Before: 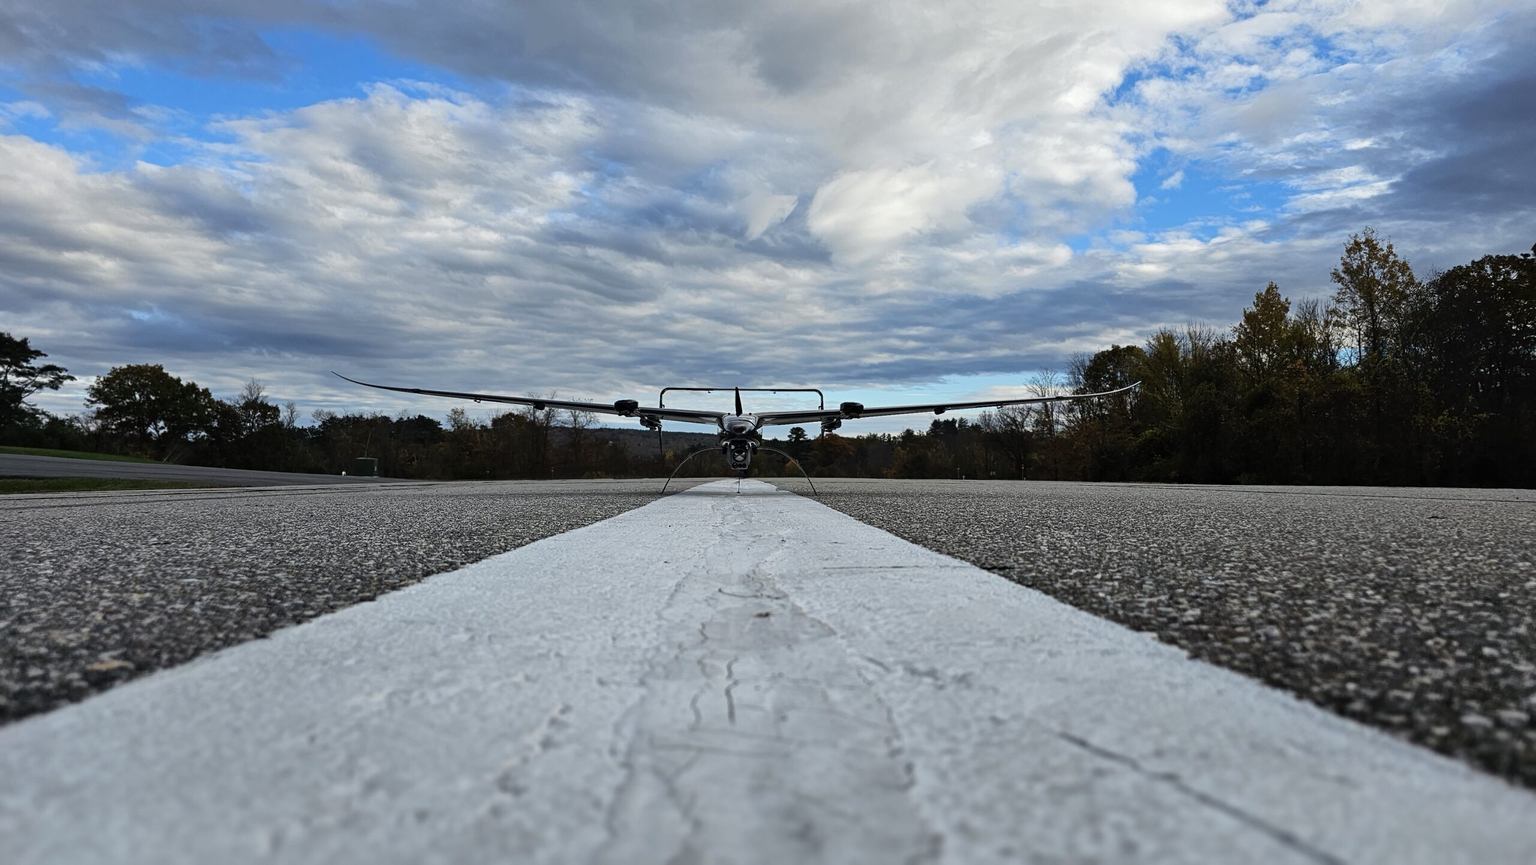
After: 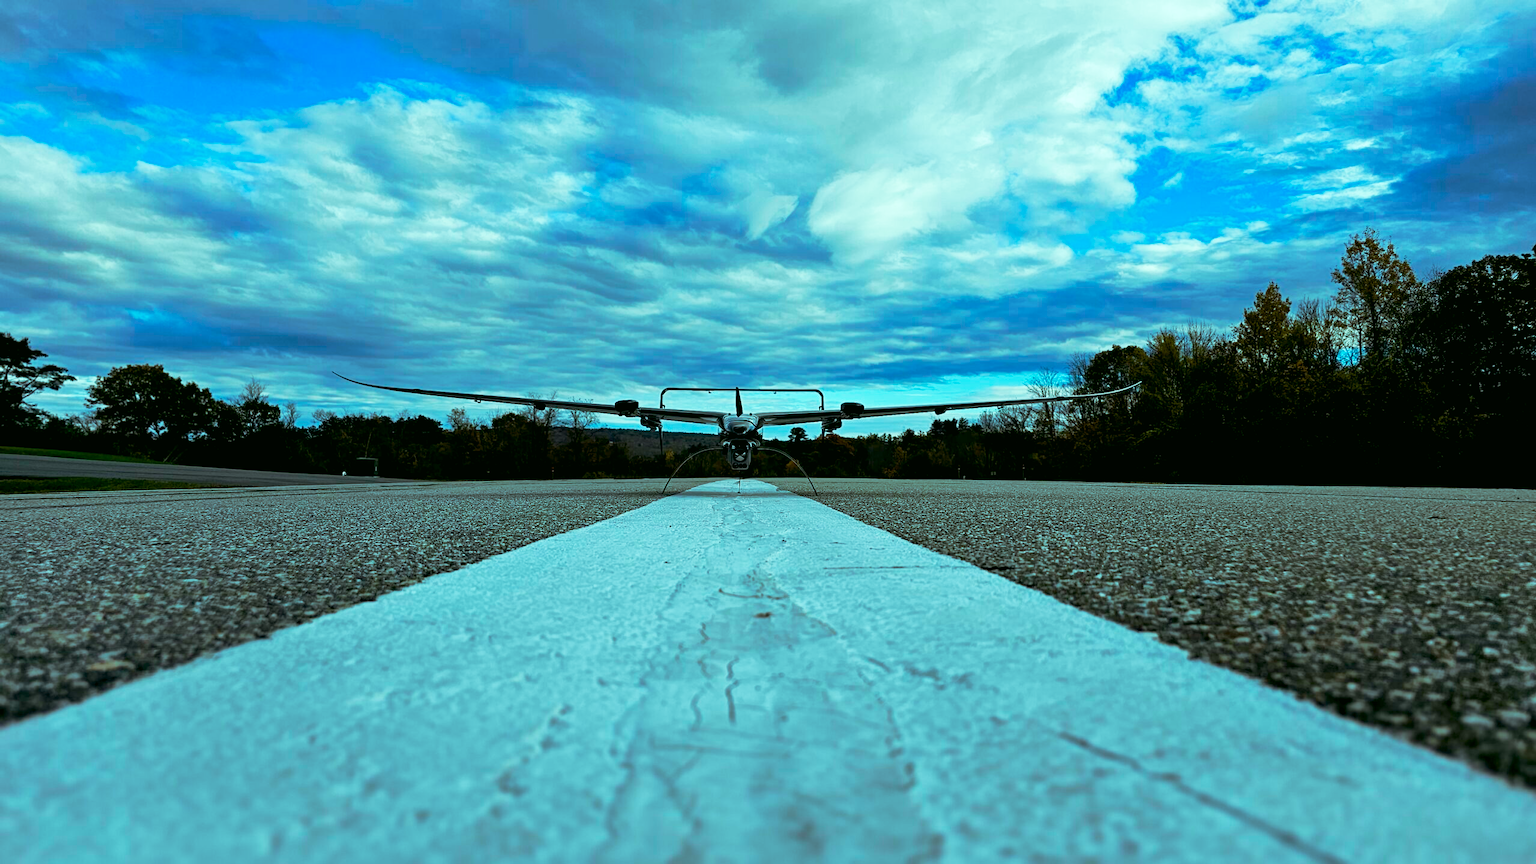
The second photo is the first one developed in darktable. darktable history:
color correction: highlights a* 4.45, highlights b* 4.94, shadows a* -7.66, shadows b* 4.56
exposure: black level correction 0.007, exposure 0.159 EV, compensate highlight preservation false
color balance rgb: highlights gain › luminance -33.099%, highlights gain › chroma 5.741%, highlights gain › hue 215.02°, perceptual saturation grading › global saturation 0.839%, perceptual saturation grading › highlights -17.467%, perceptual saturation grading › mid-tones 33.189%, perceptual saturation grading › shadows 50.318%, perceptual brilliance grading › highlights 7.377%, perceptual brilliance grading › mid-tones 3.952%, perceptual brilliance grading › shadows 2.211%
base curve: curves: ch0 [(0, 0) (0.257, 0.25) (0.482, 0.586) (0.757, 0.871) (1, 1)], preserve colors none
